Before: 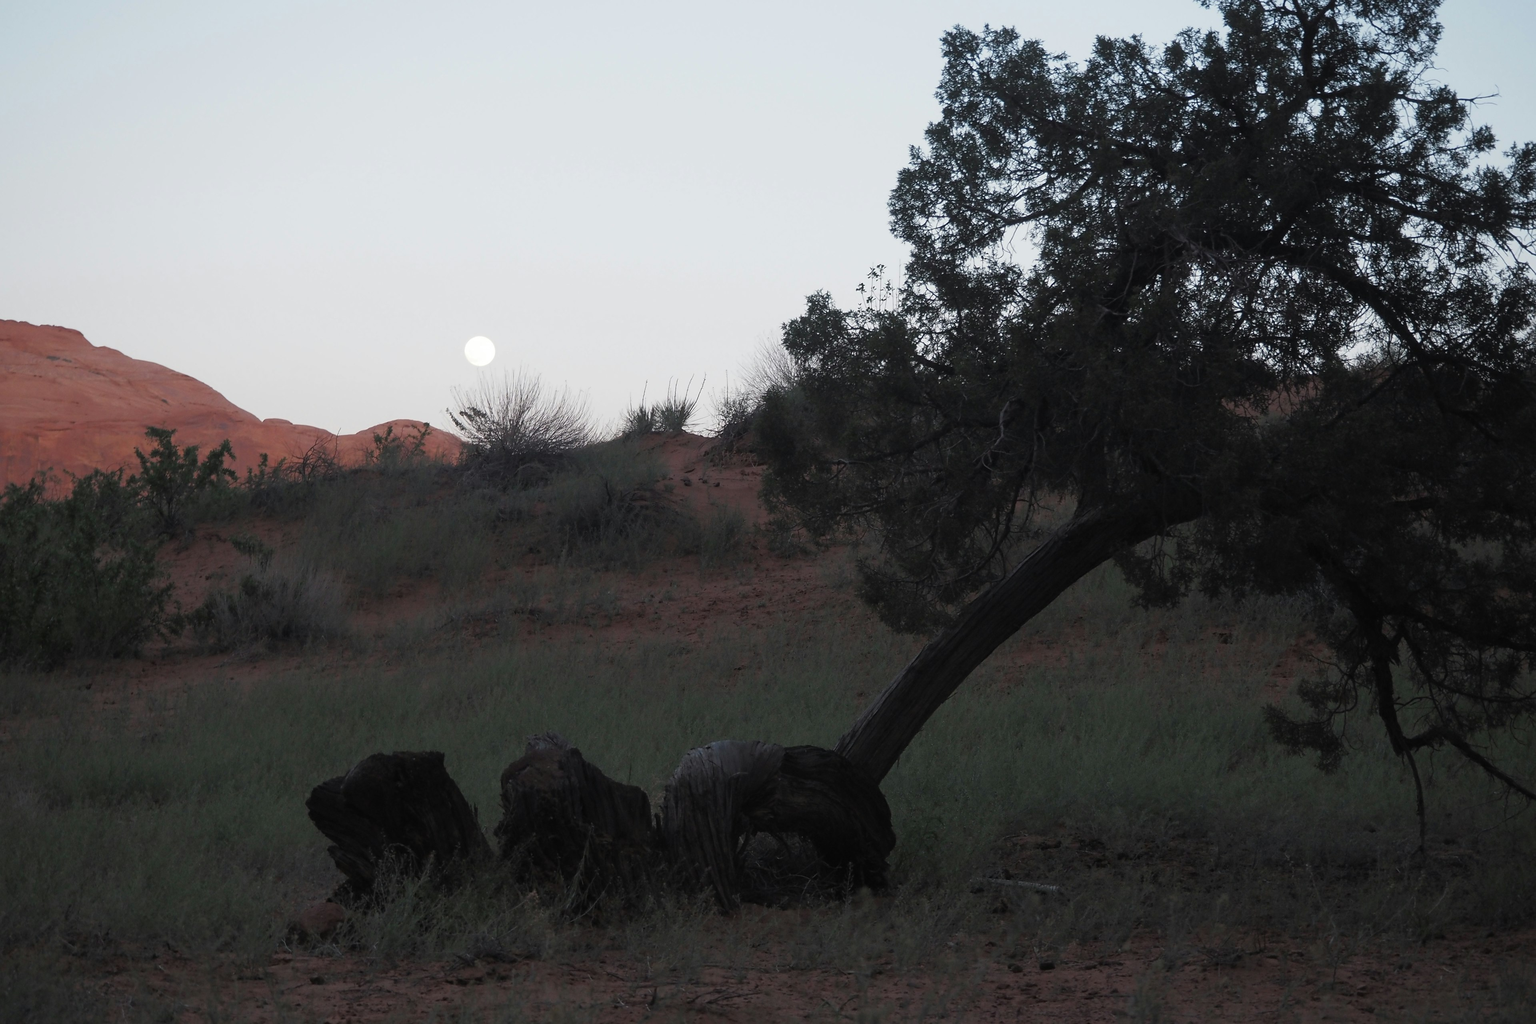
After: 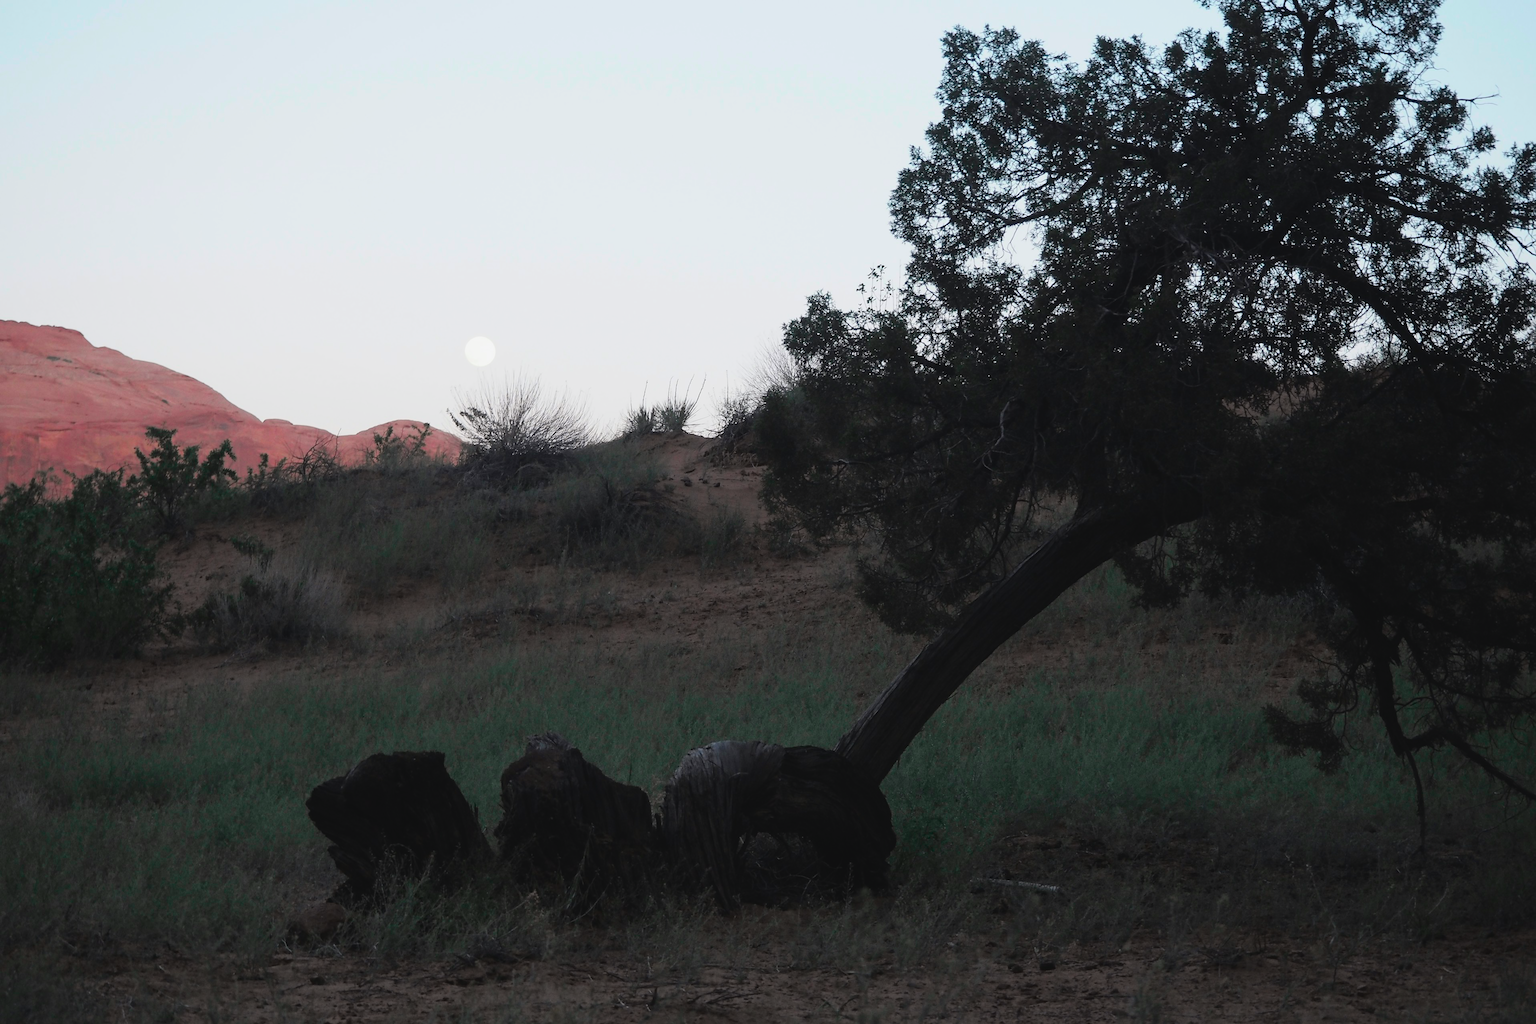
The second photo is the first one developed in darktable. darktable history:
tone curve: curves: ch0 [(0, 0.037) (0.045, 0.055) (0.155, 0.138) (0.29, 0.325) (0.428, 0.513) (0.604, 0.71) (0.824, 0.882) (1, 0.965)]; ch1 [(0, 0) (0.339, 0.334) (0.445, 0.419) (0.476, 0.454) (0.498, 0.498) (0.53, 0.515) (0.557, 0.556) (0.609, 0.649) (0.716, 0.746) (1, 1)]; ch2 [(0, 0) (0.327, 0.318) (0.417, 0.426) (0.46, 0.453) (0.502, 0.5) (0.526, 0.52) (0.554, 0.541) (0.626, 0.65) (0.749, 0.746) (1, 1)], color space Lab, independent channels, preserve colors none
